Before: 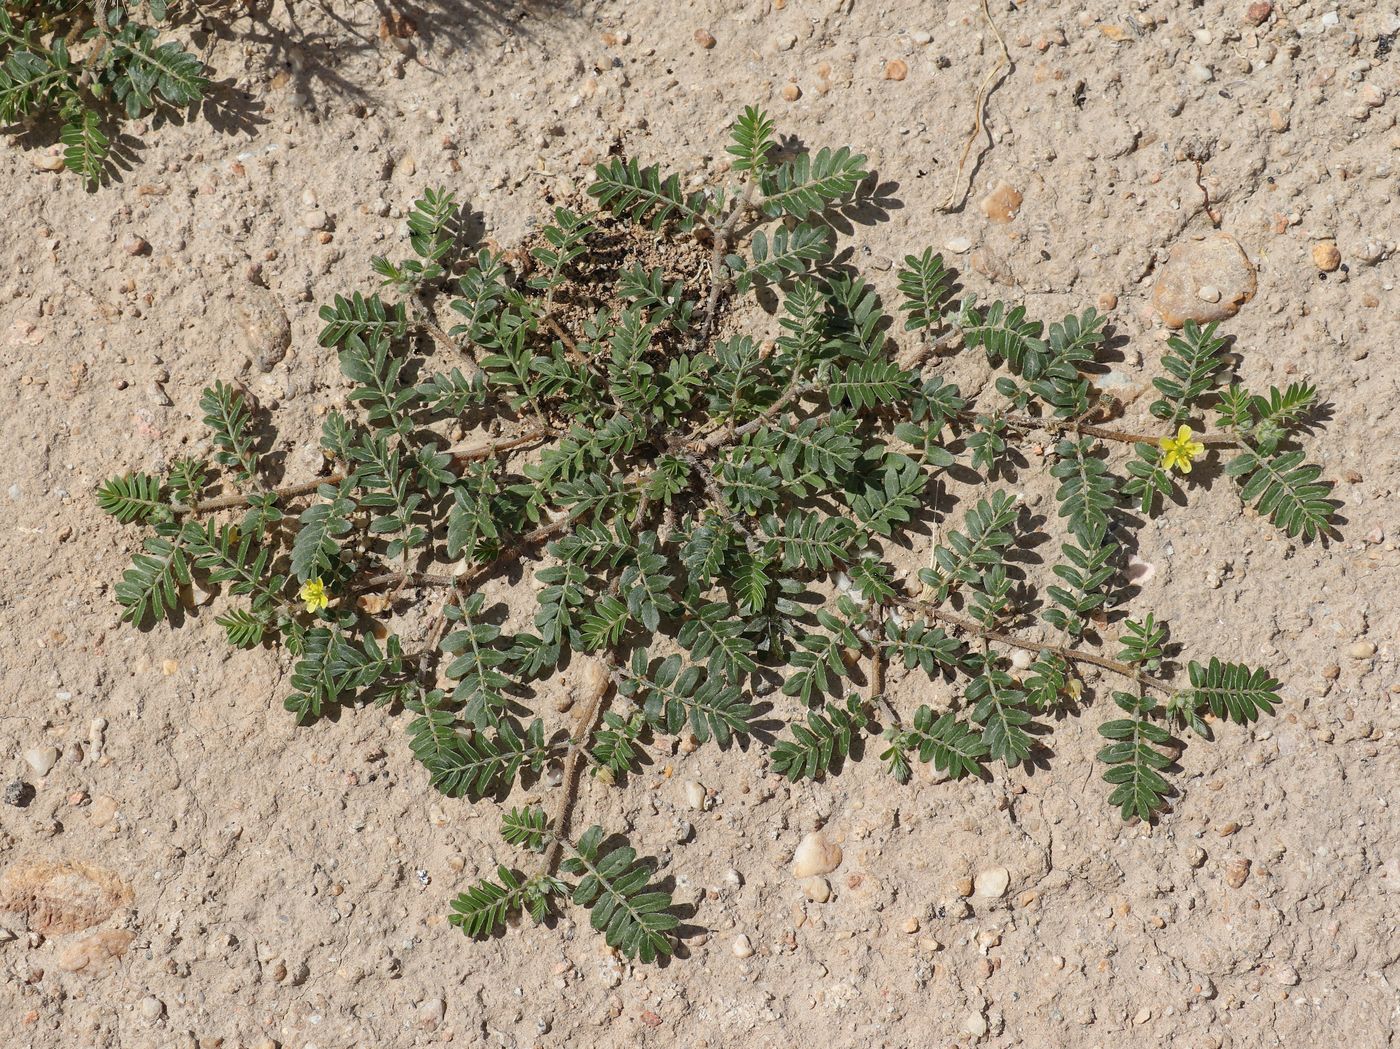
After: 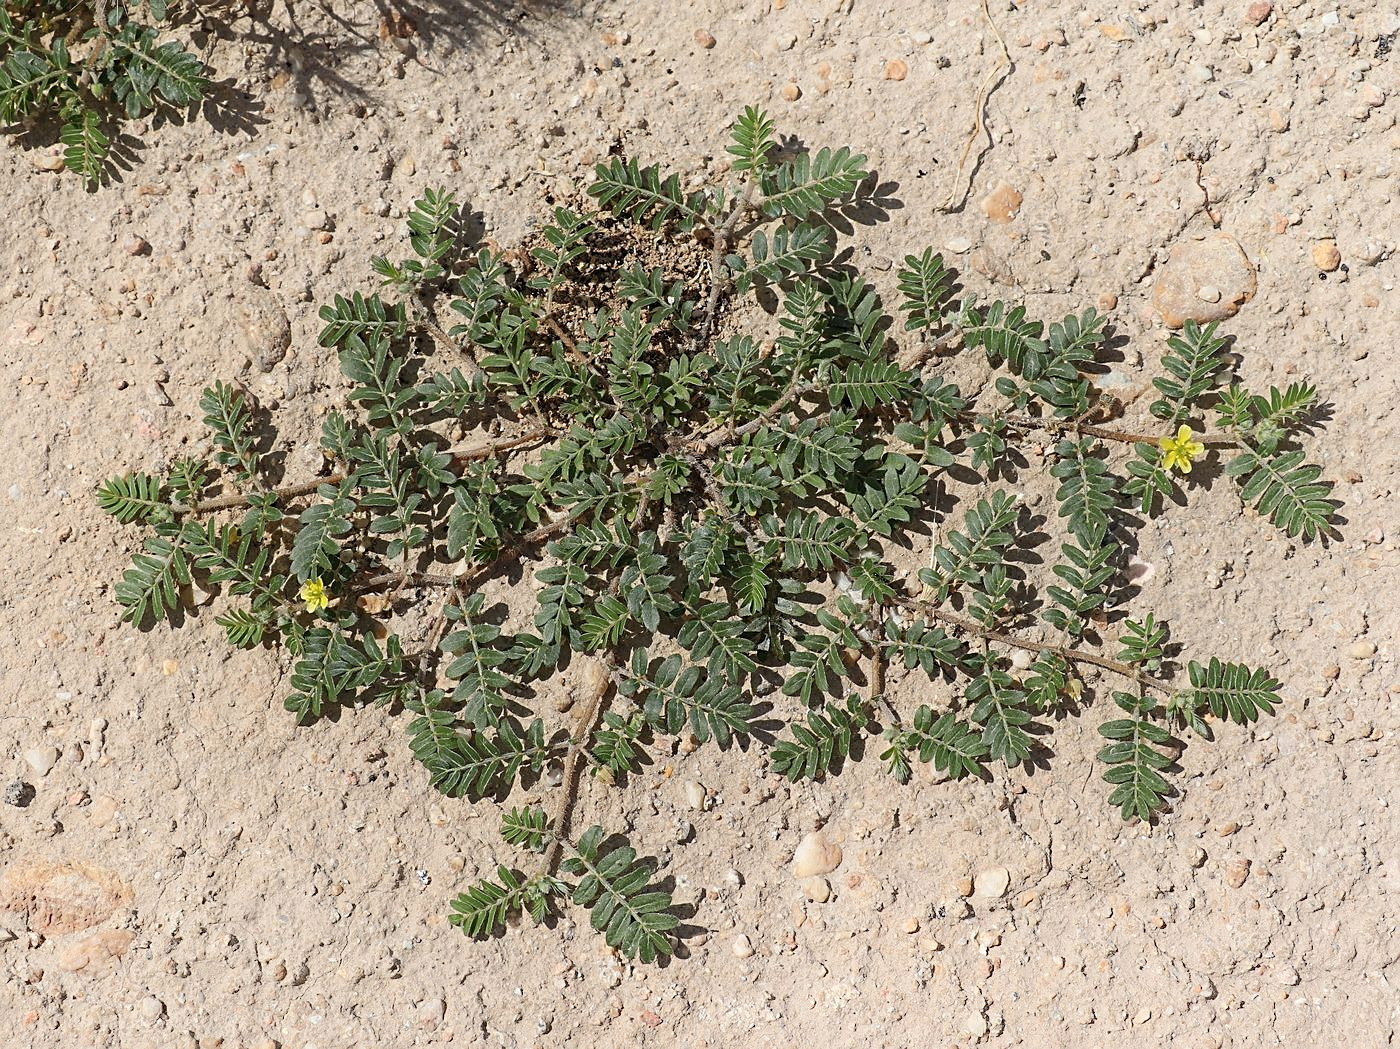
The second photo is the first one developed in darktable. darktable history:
shadows and highlights: highlights 69.61, soften with gaussian
sharpen: on, module defaults
